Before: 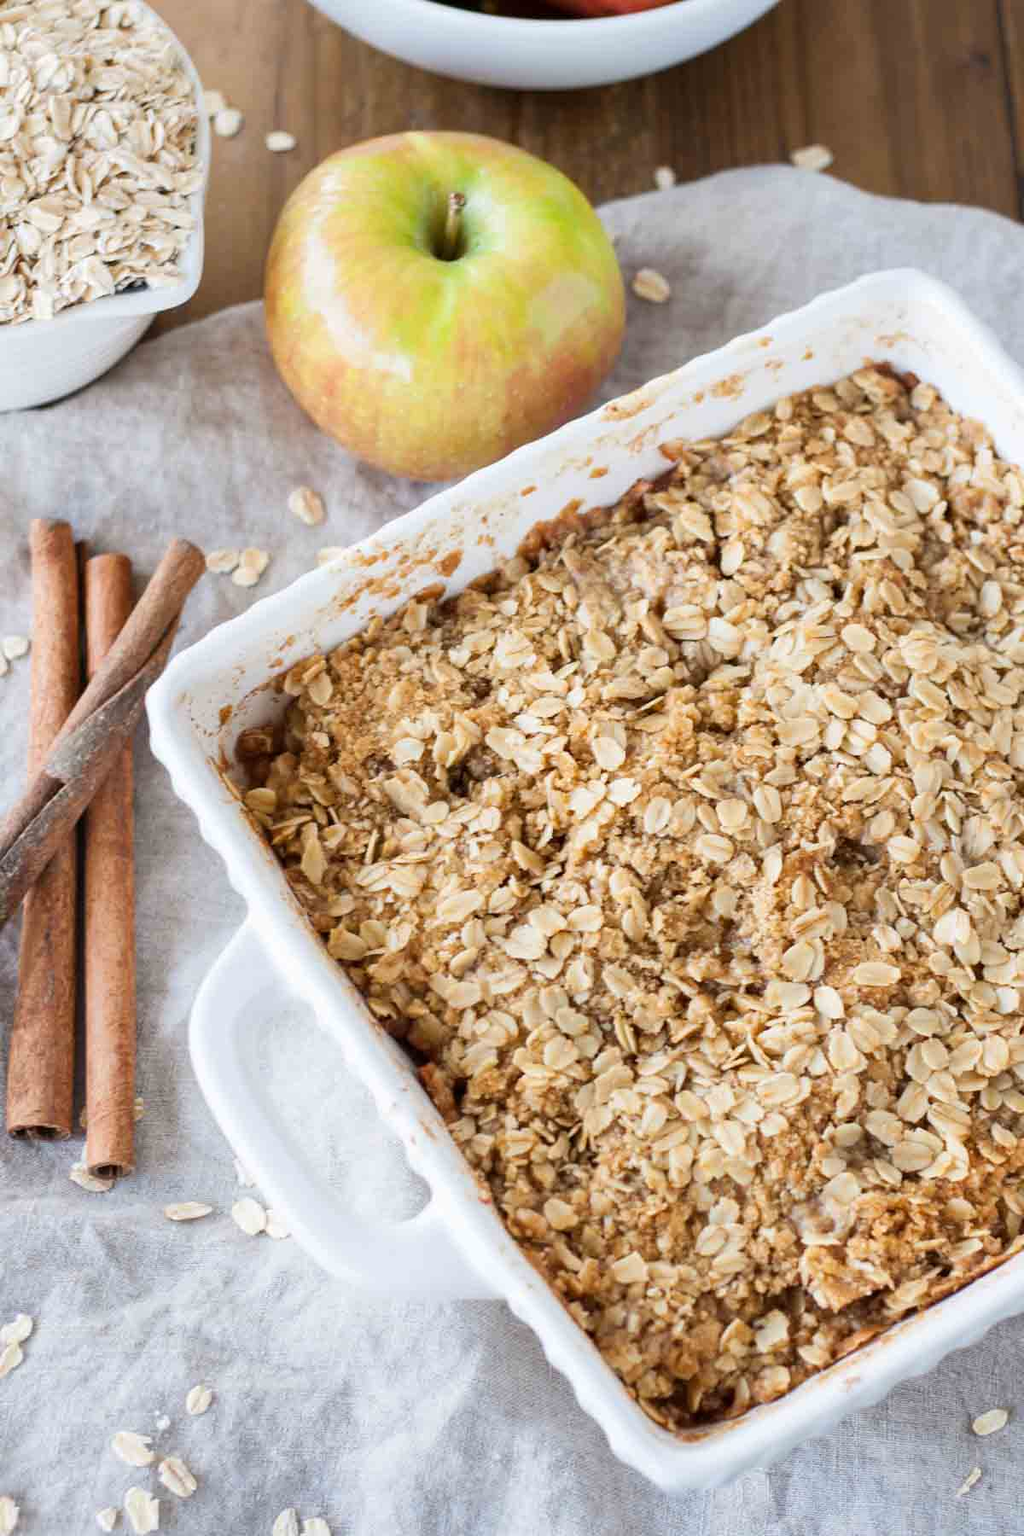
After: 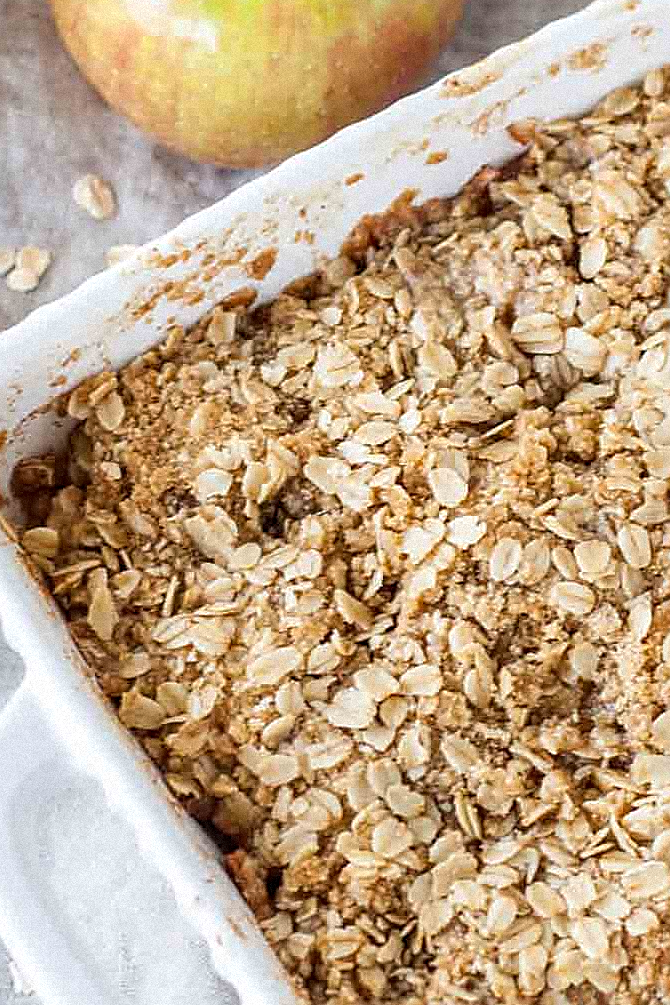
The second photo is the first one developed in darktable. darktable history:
local contrast: on, module defaults
grain: mid-tones bias 0%
sharpen: amount 0.901
crop and rotate: left 22.13%, top 22.054%, right 22.026%, bottom 22.102%
